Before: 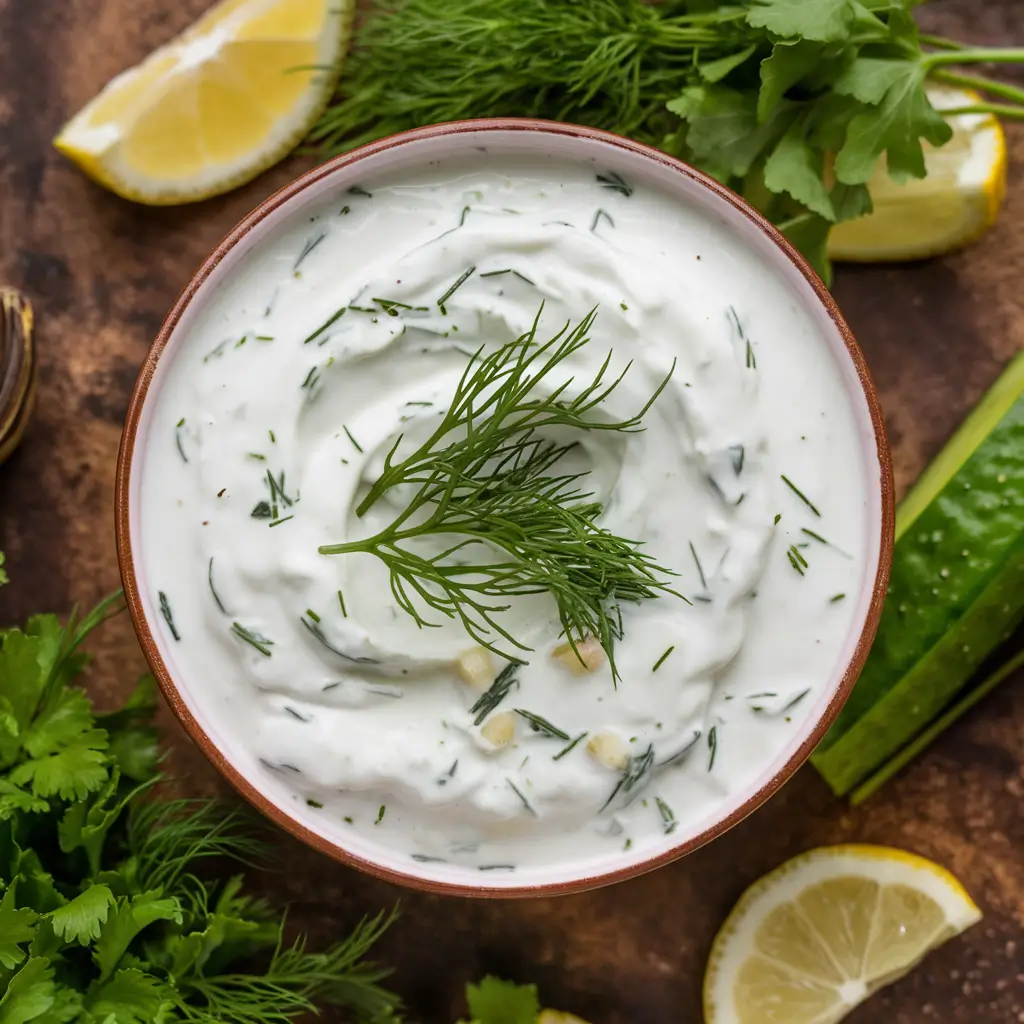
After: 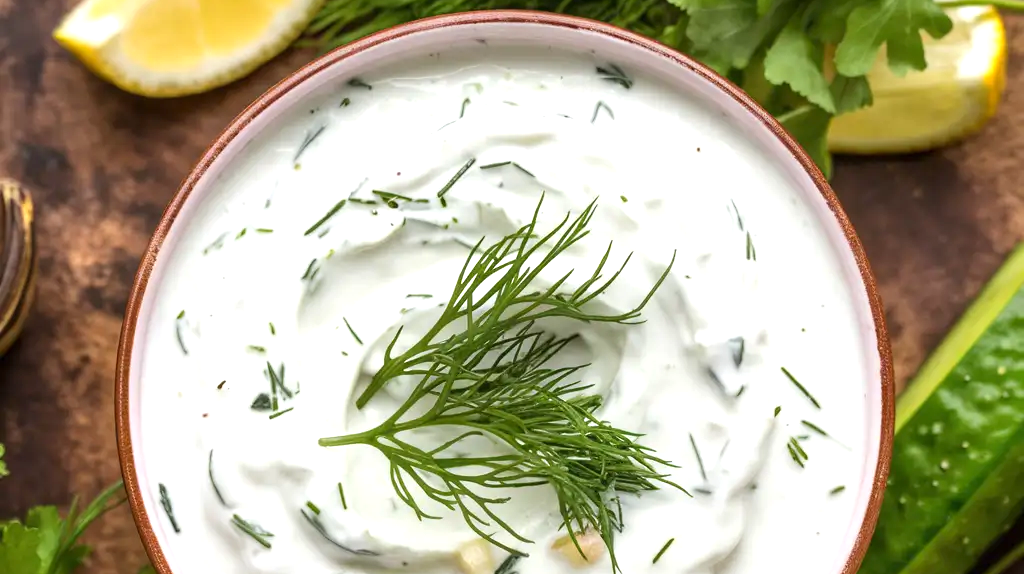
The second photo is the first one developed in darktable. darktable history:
crop and rotate: top 10.605%, bottom 33.274%
exposure: exposure 0.7 EV, compensate highlight preservation false
